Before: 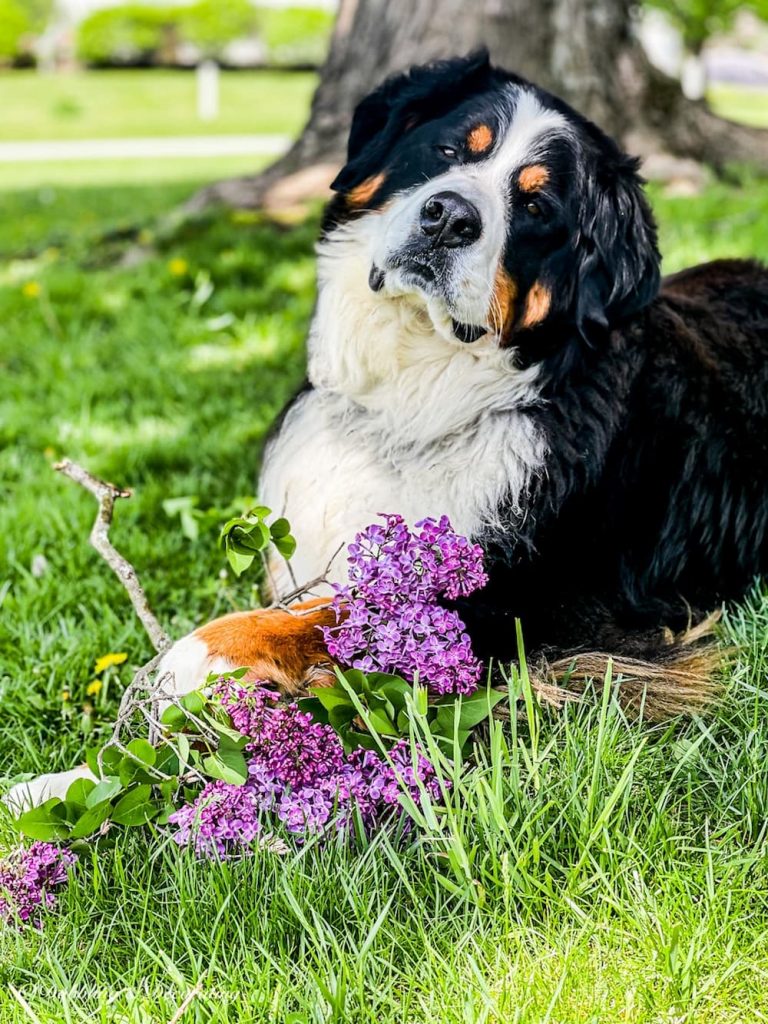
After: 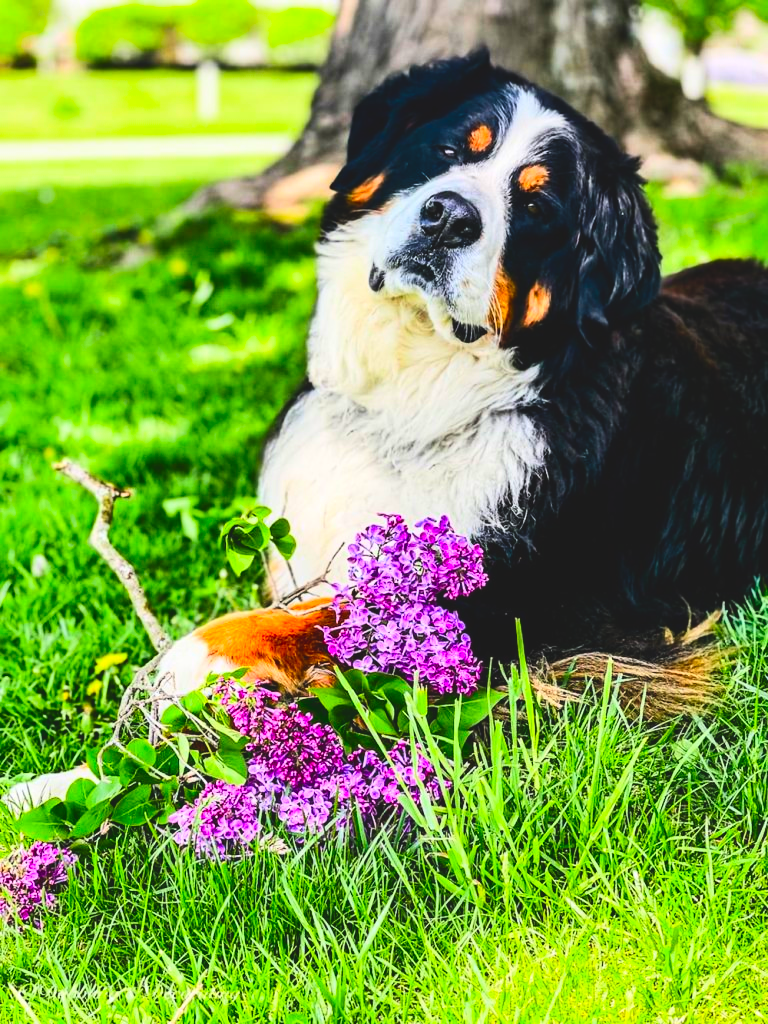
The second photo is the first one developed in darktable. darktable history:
contrast brightness saturation: contrast 0.267, brightness 0.024, saturation 0.856
exposure: black level correction -0.022, exposure -0.031 EV, compensate highlight preservation false
